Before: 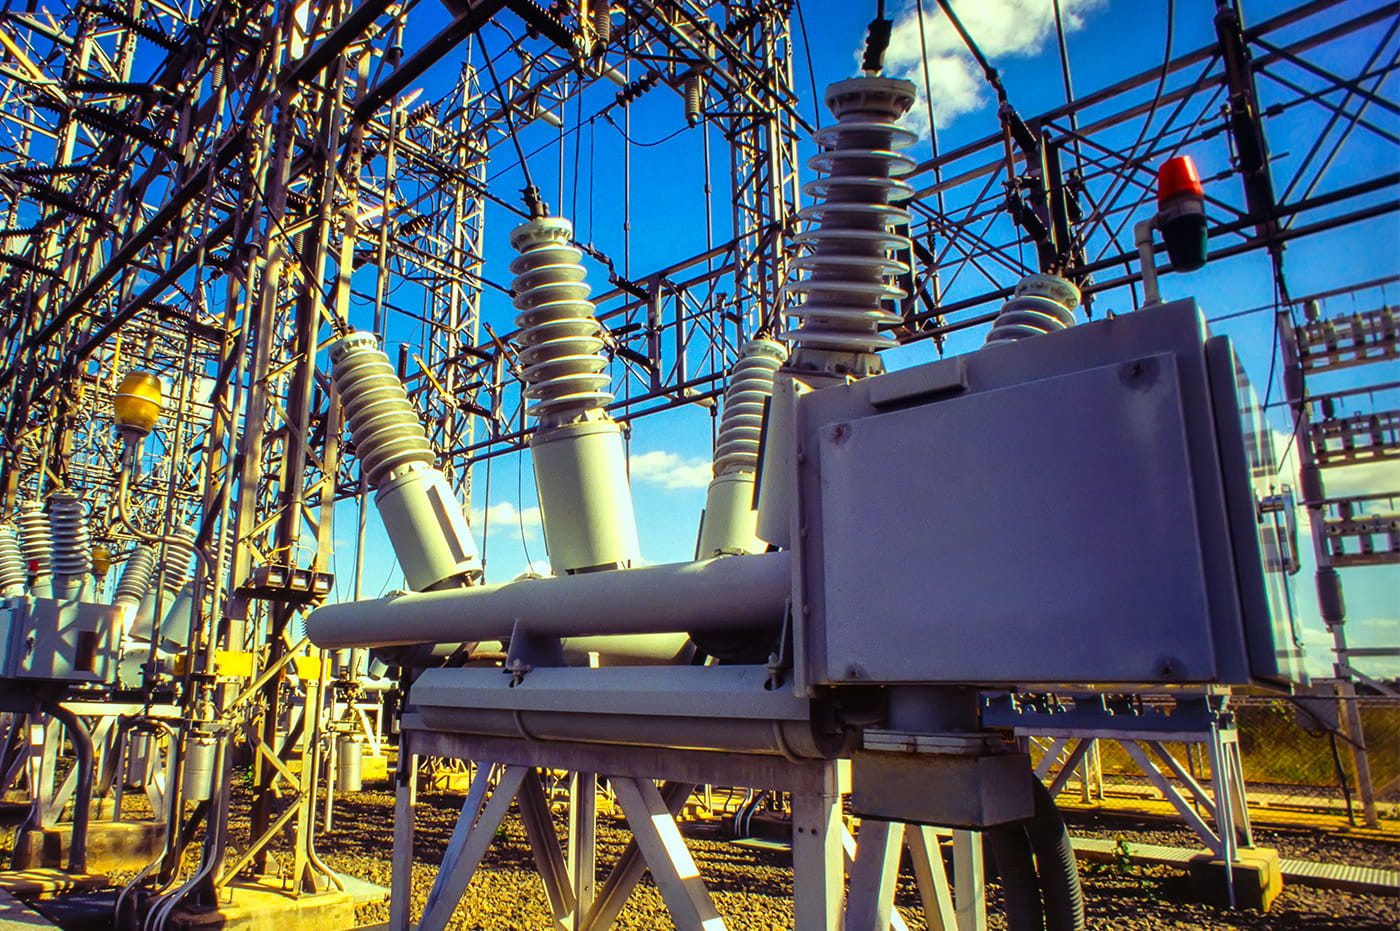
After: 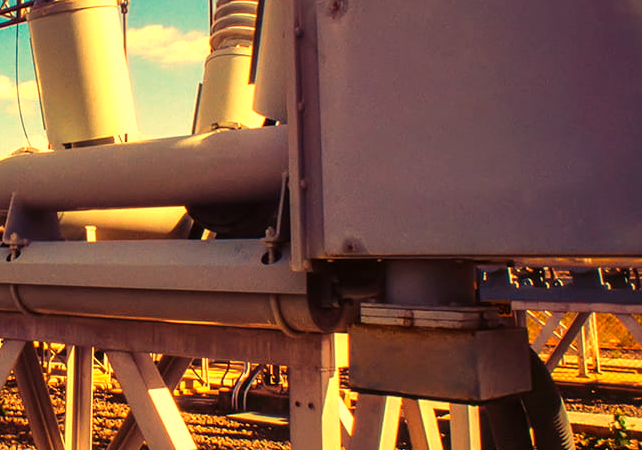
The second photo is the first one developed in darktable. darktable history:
white balance: red 1.467, blue 0.684
crop: left 35.976%, top 45.819%, right 18.162%, bottom 5.807%
